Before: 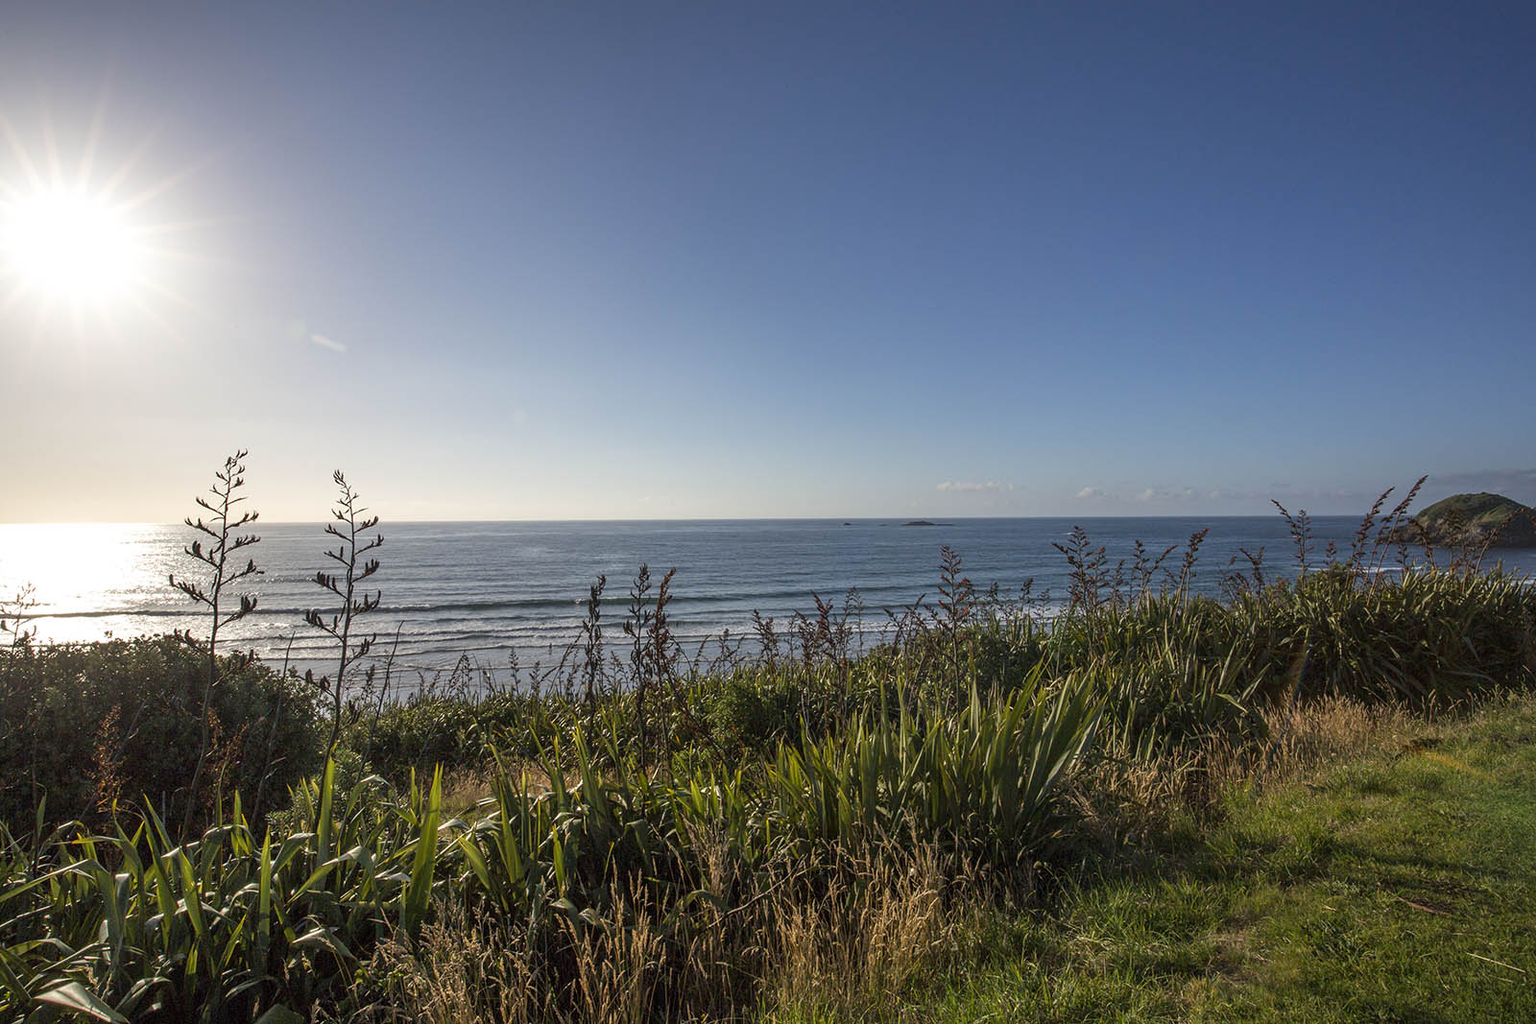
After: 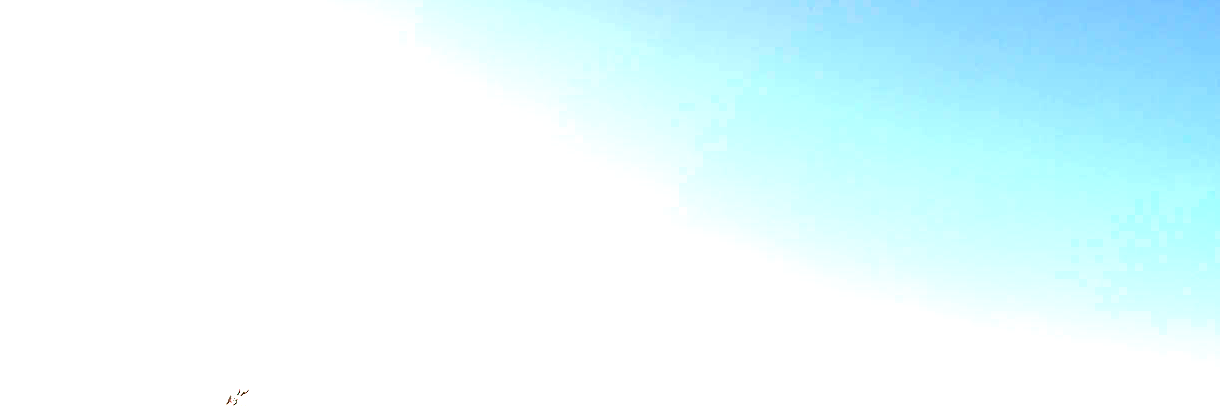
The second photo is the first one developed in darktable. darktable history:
exposure: black level correction 0.001, exposure 2.607 EV, compensate exposure bias true, compensate highlight preservation false
crop: left 0.579%, top 7.627%, right 23.167%, bottom 54.275%
